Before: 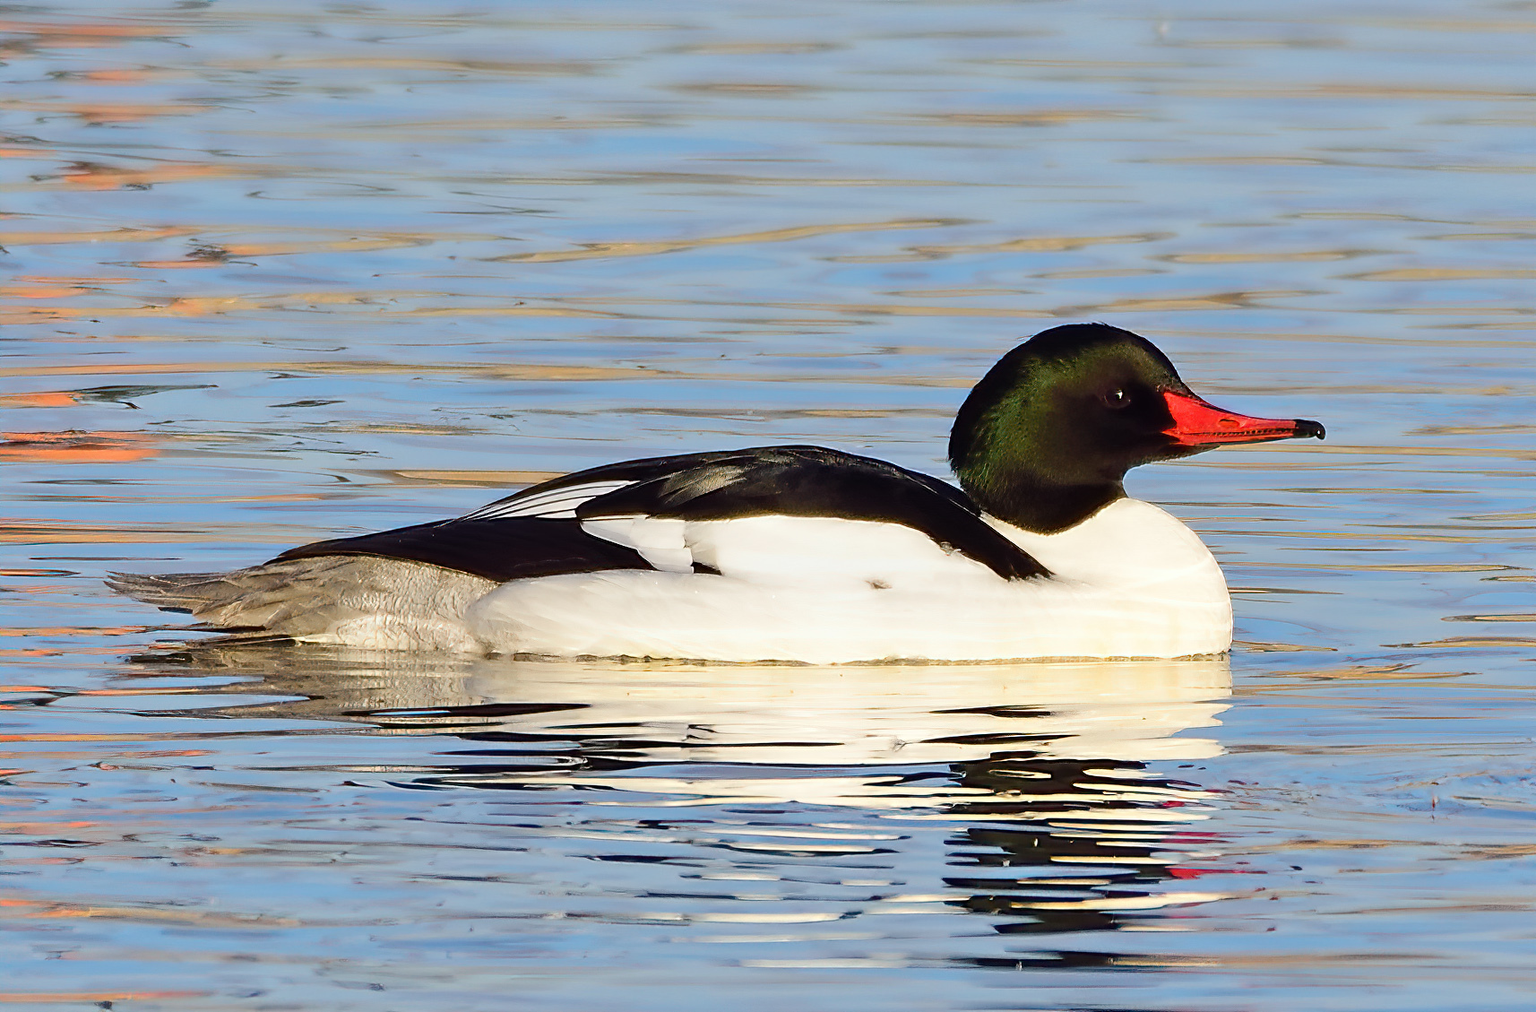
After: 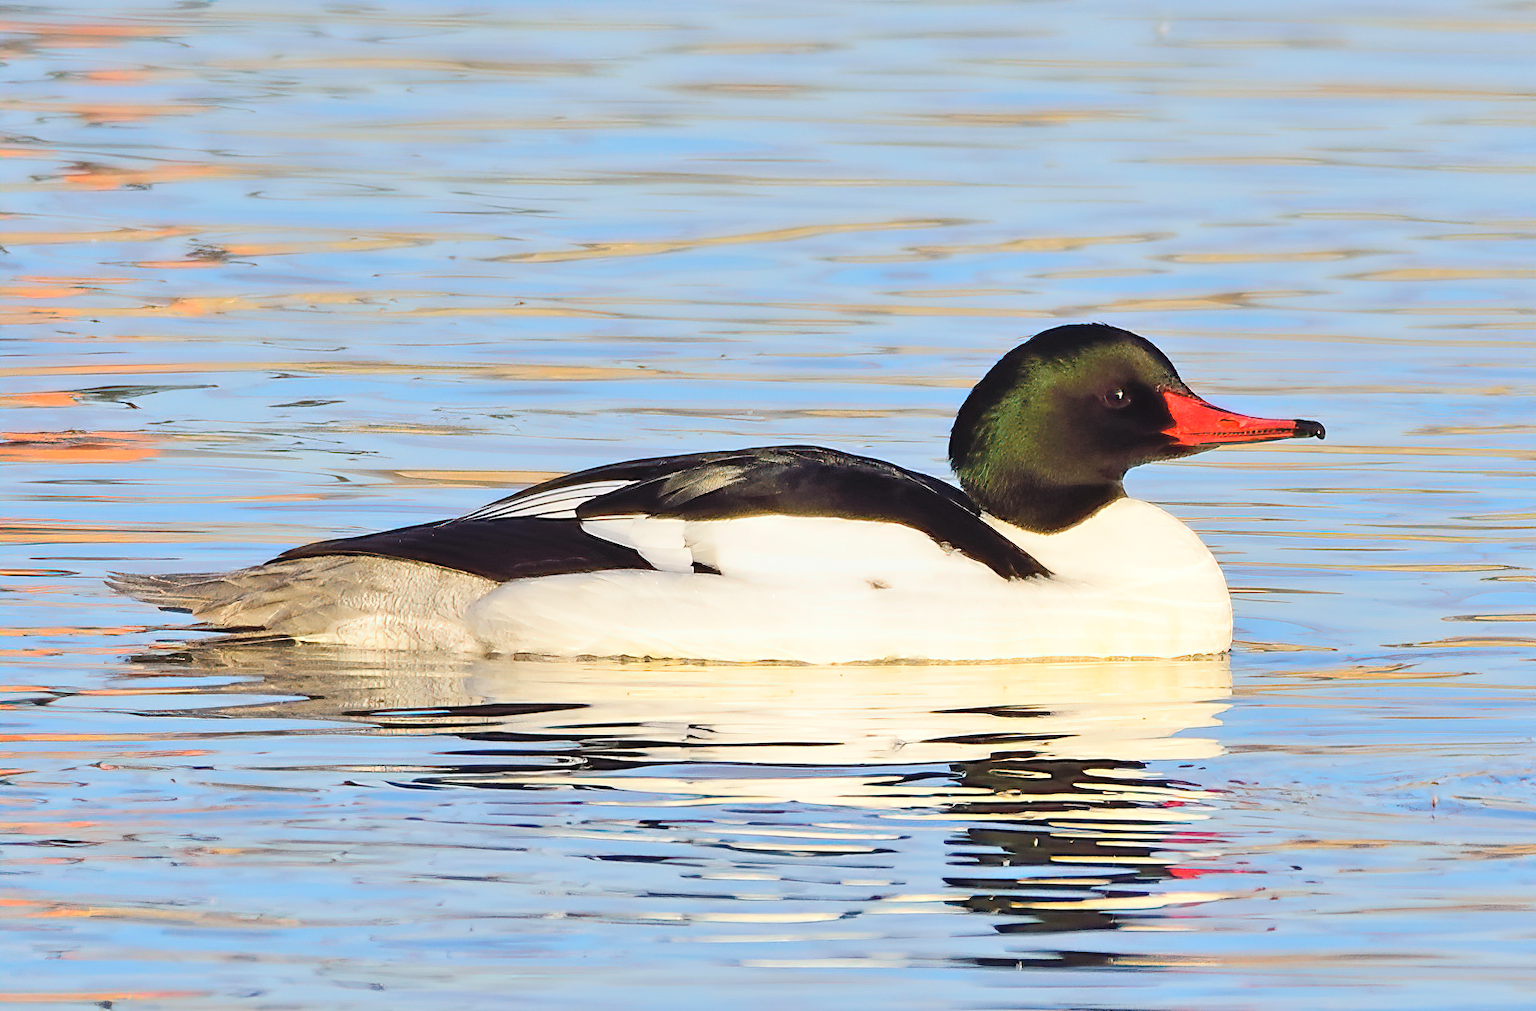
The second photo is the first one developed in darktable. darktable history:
shadows and highlights: shadows 37.3, highlights -27.43, soften with gaussian
contrast brightness saturation: contrast 0.105, brightness 0.309, saturation 0.148
